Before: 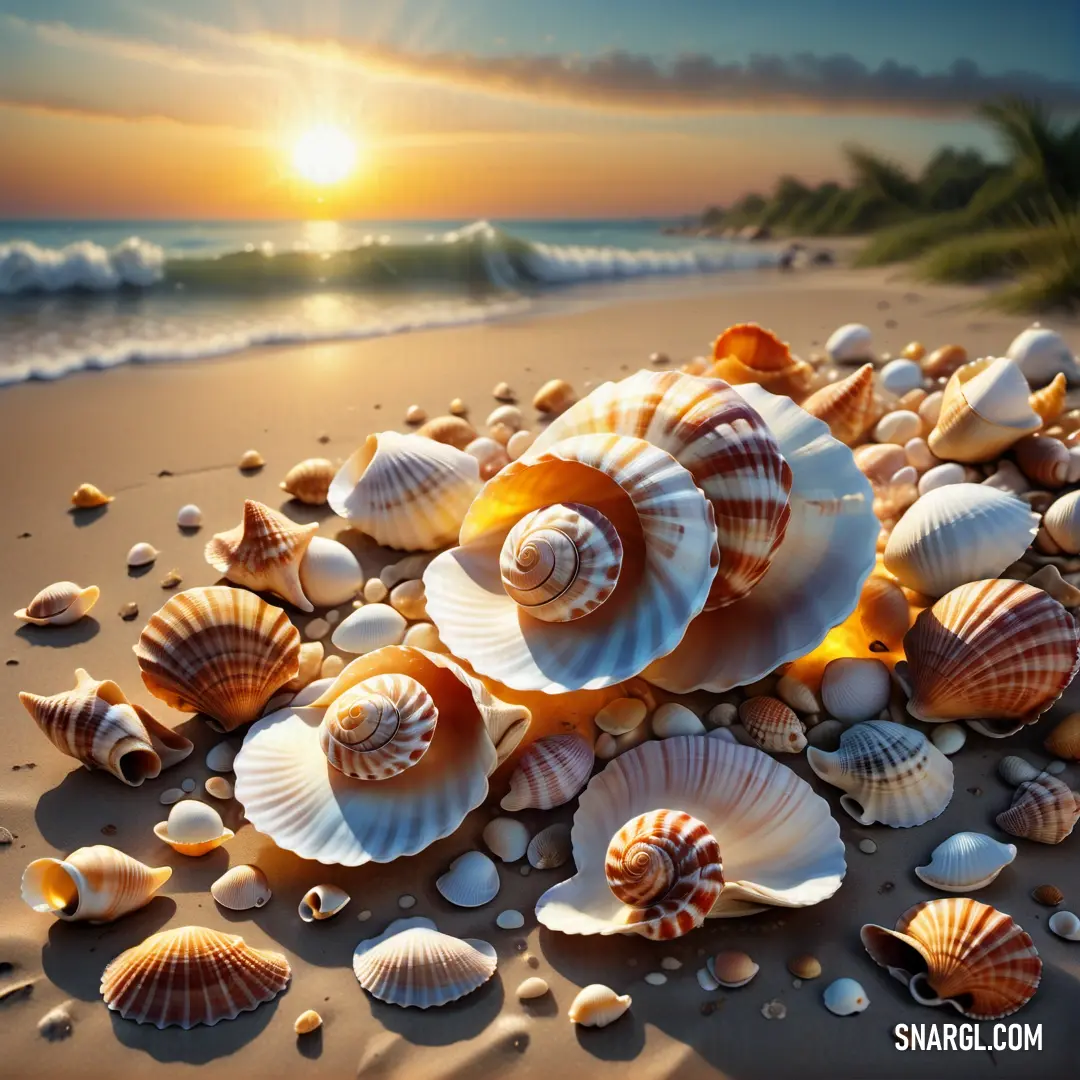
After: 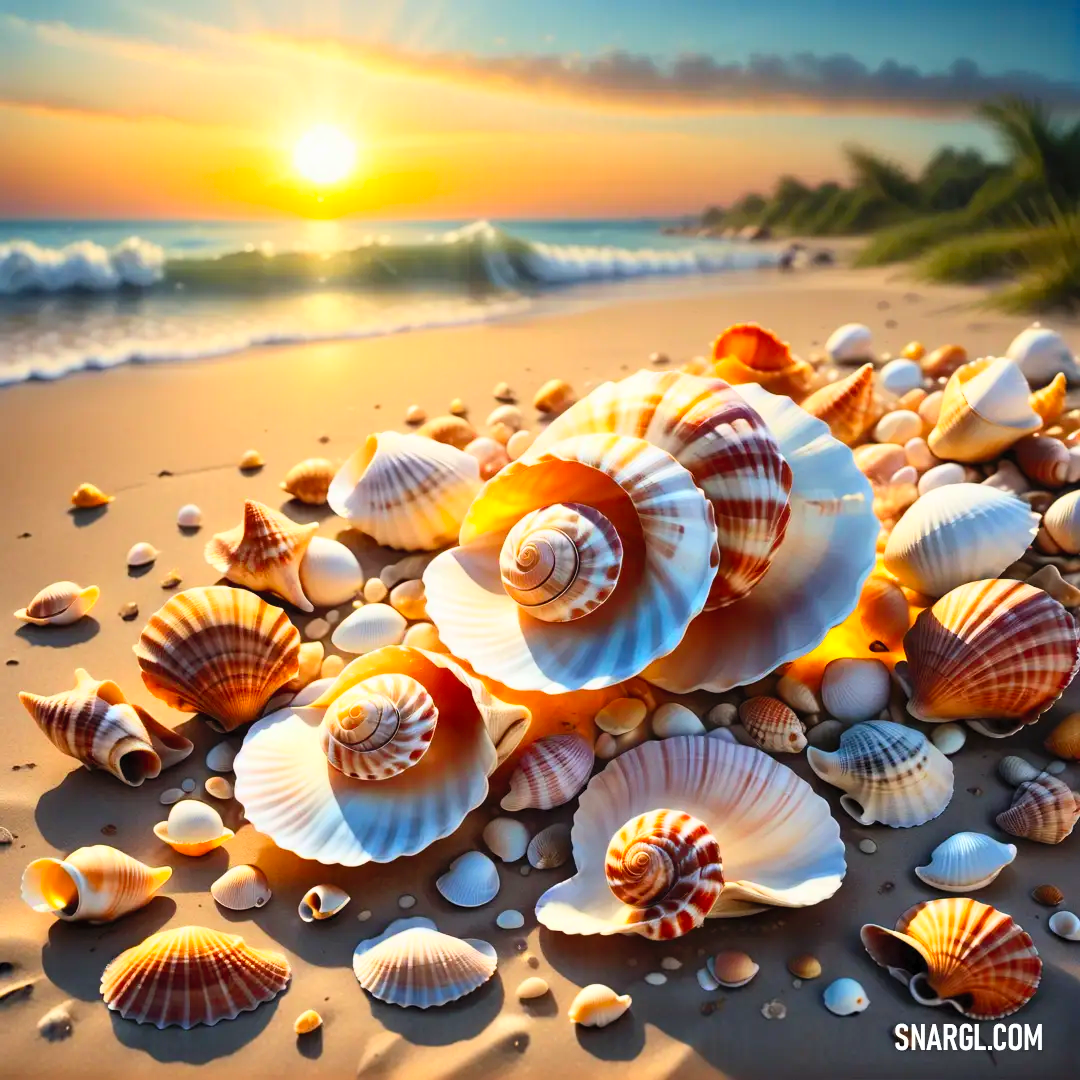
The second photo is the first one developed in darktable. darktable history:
contrast brightness saturation: contrast 0.237, brightness 0.251, saturation 0.38
color balance rgb: perceptual saturation grading › global saturation -0.624%, global vibrance 20%
